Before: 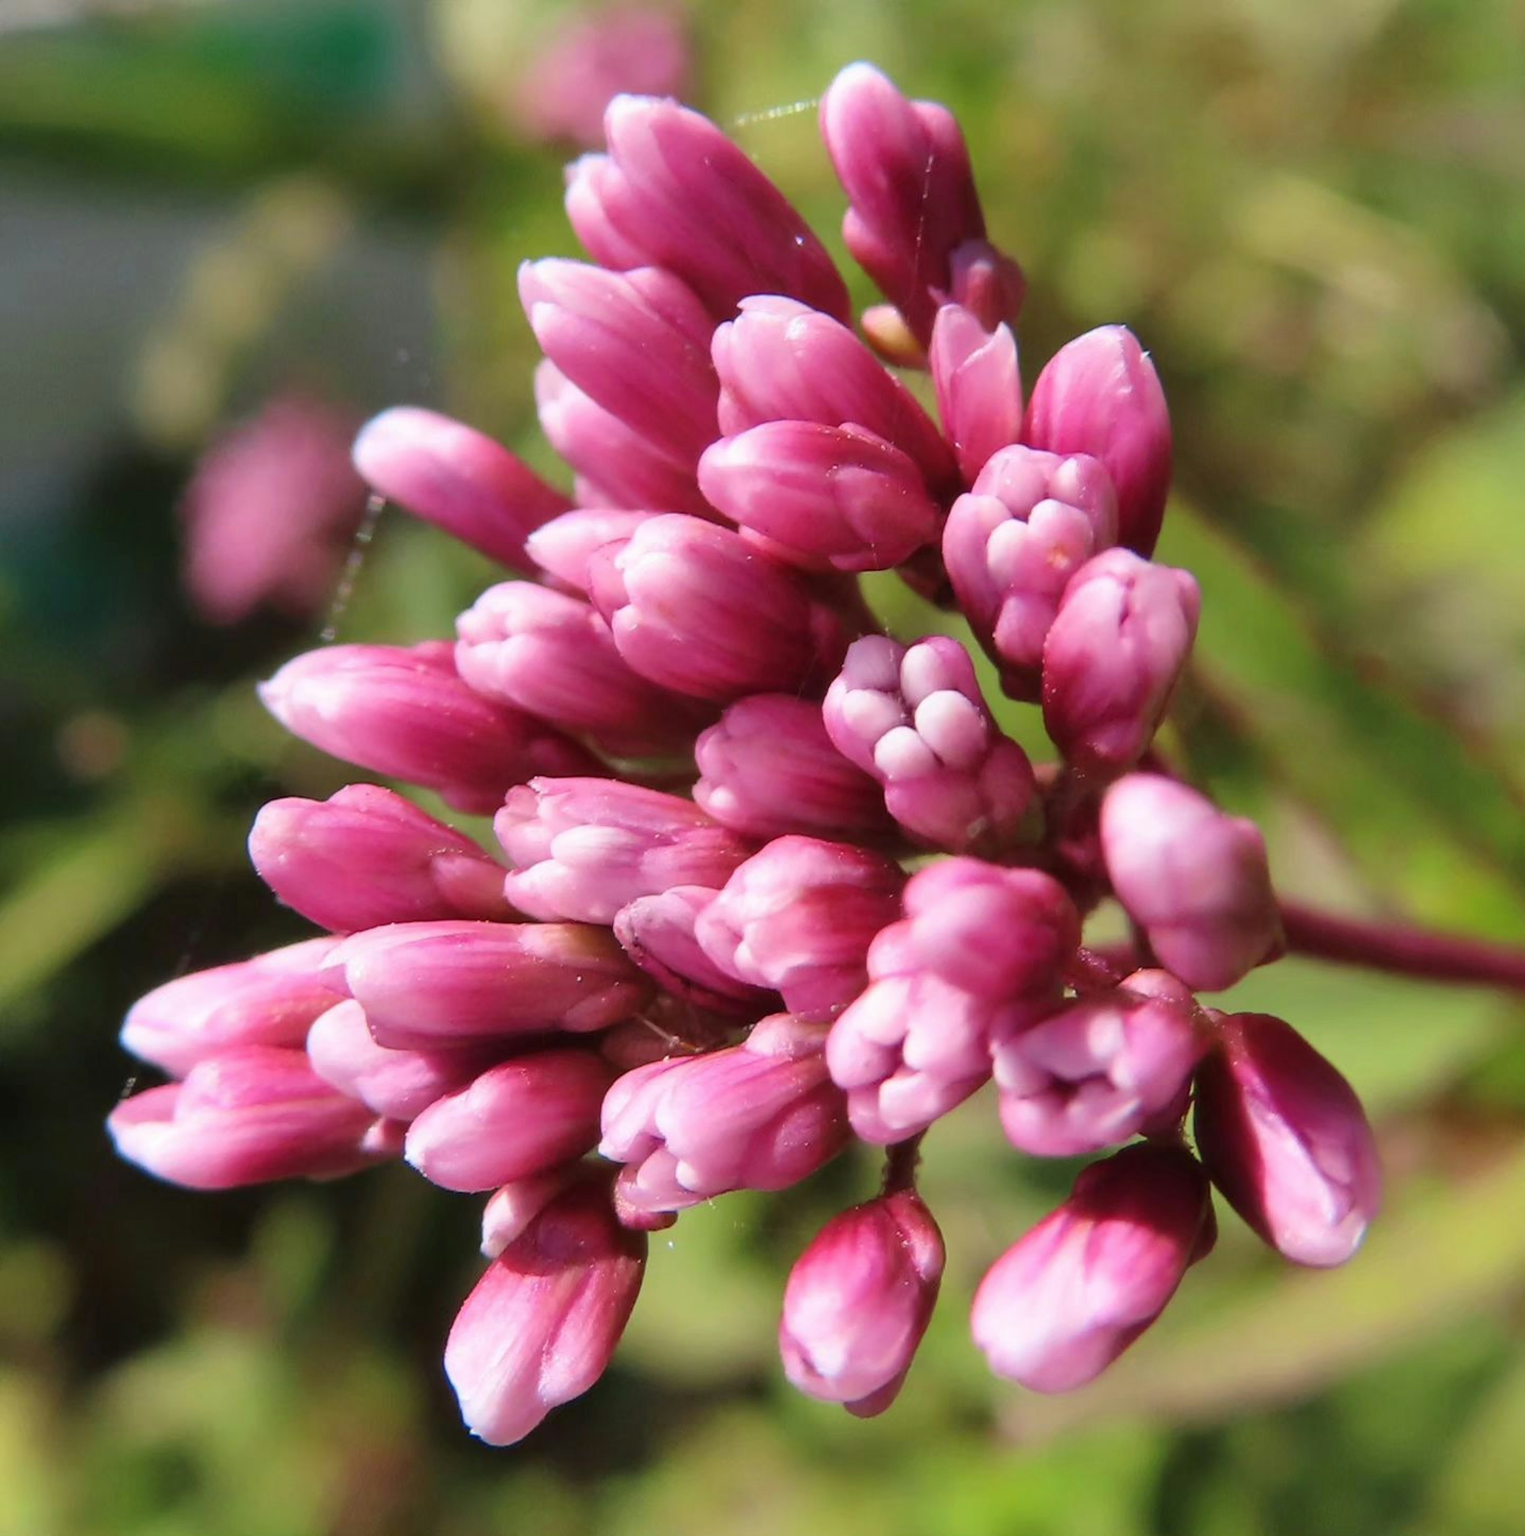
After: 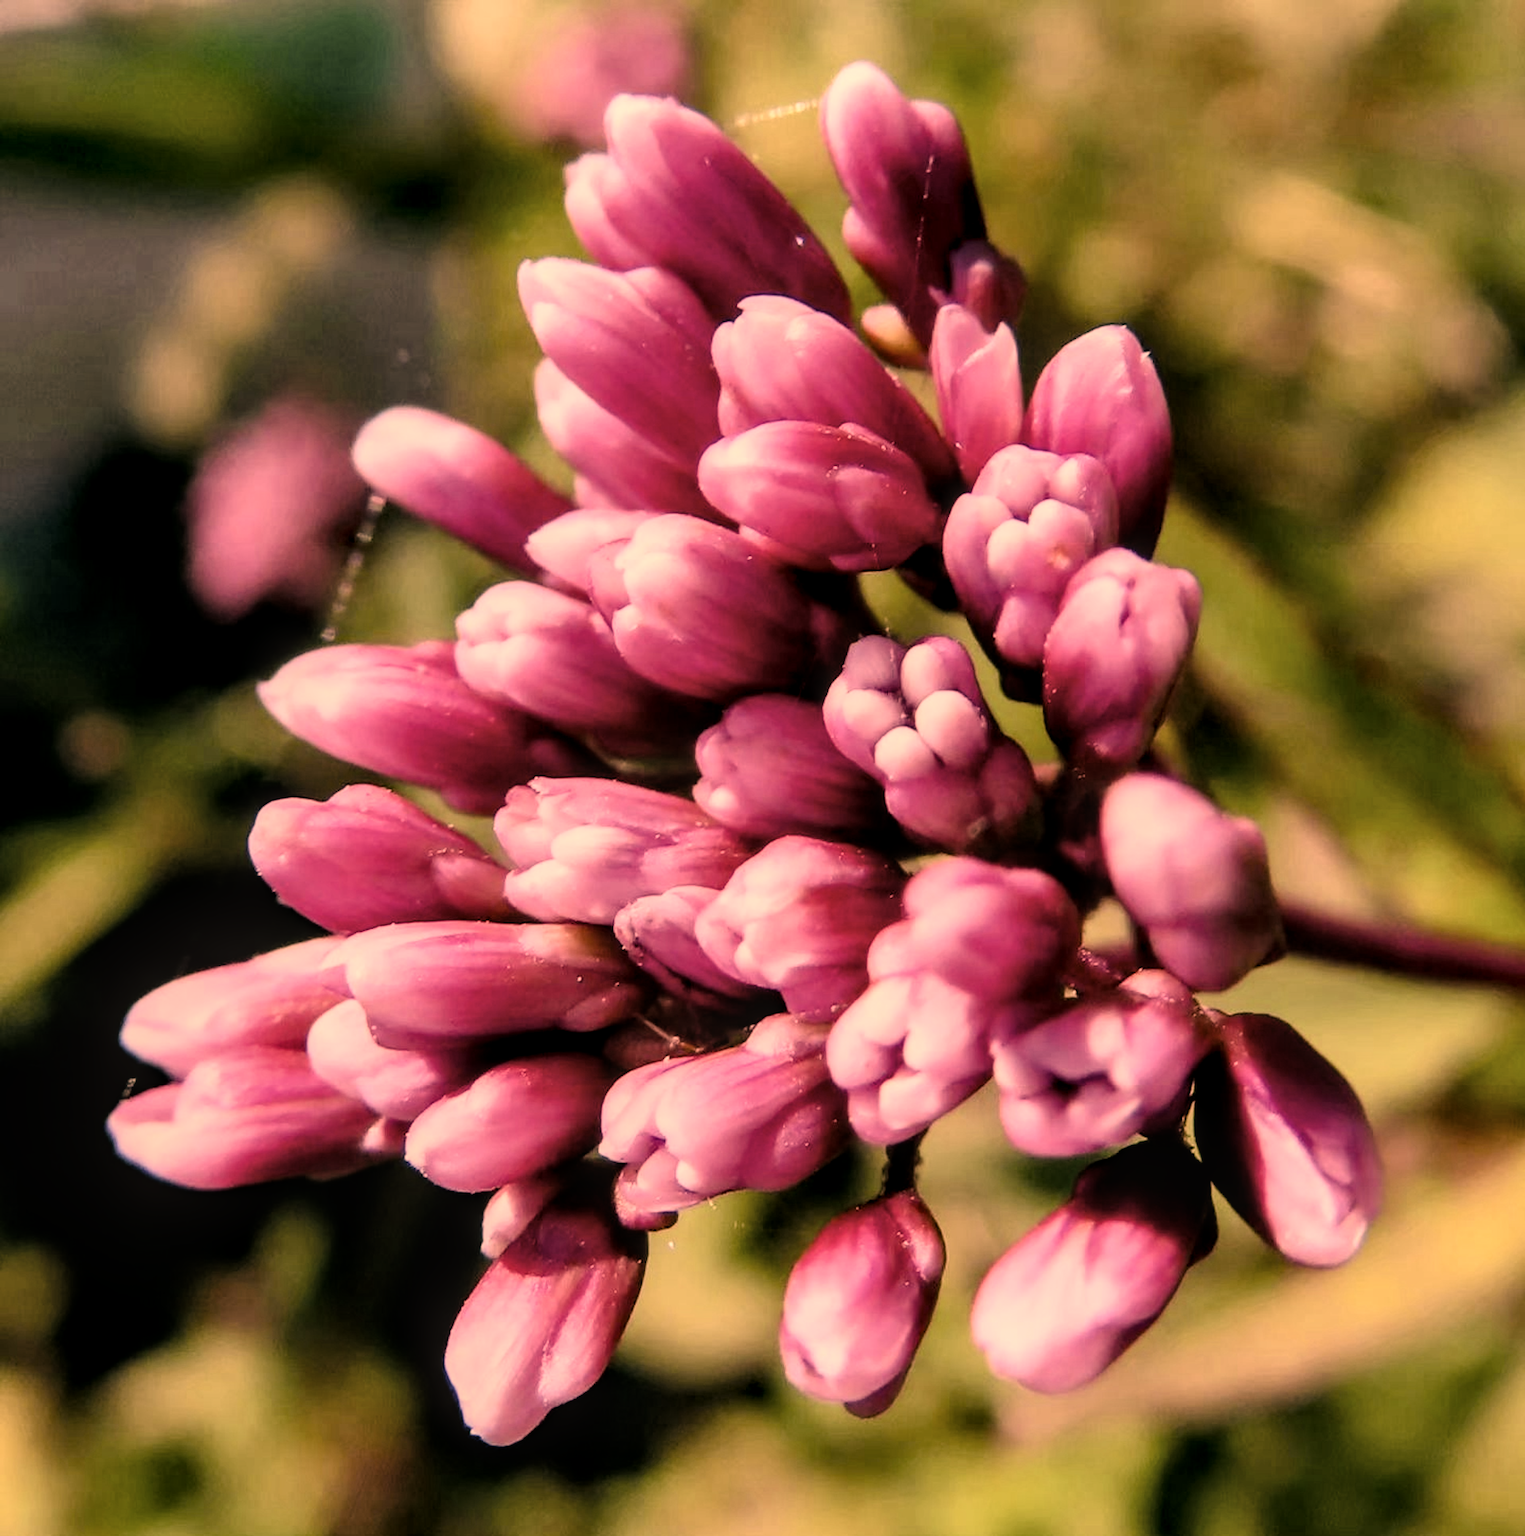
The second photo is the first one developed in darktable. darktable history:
filmic rgb: black relative exposure -5.27 EV, white relative exposure 2.86 EV, dynamic range scaling -37.74%, hardness 4, contrast 1.604, highlights saturation mix -0.497%, iterations of high-quality reconstruction 0
color correction: highlights a* 39.21, highlights b* 39.94, saturation 0.688
color balance rgb: highlights gain › chroma 0.294%, highlights gain › hue 331.85°, global offset › luminance -0.321%, global offset › chroma 0.108%, global offset › hue 166.79°, perceptual saturation grading › global saturation 20%, perceptual saturation grading › highlights -25.301%, perceptual saturation grading › shadows 25.085%, global vibrance 5.84%
local contrast: on, module defaults
